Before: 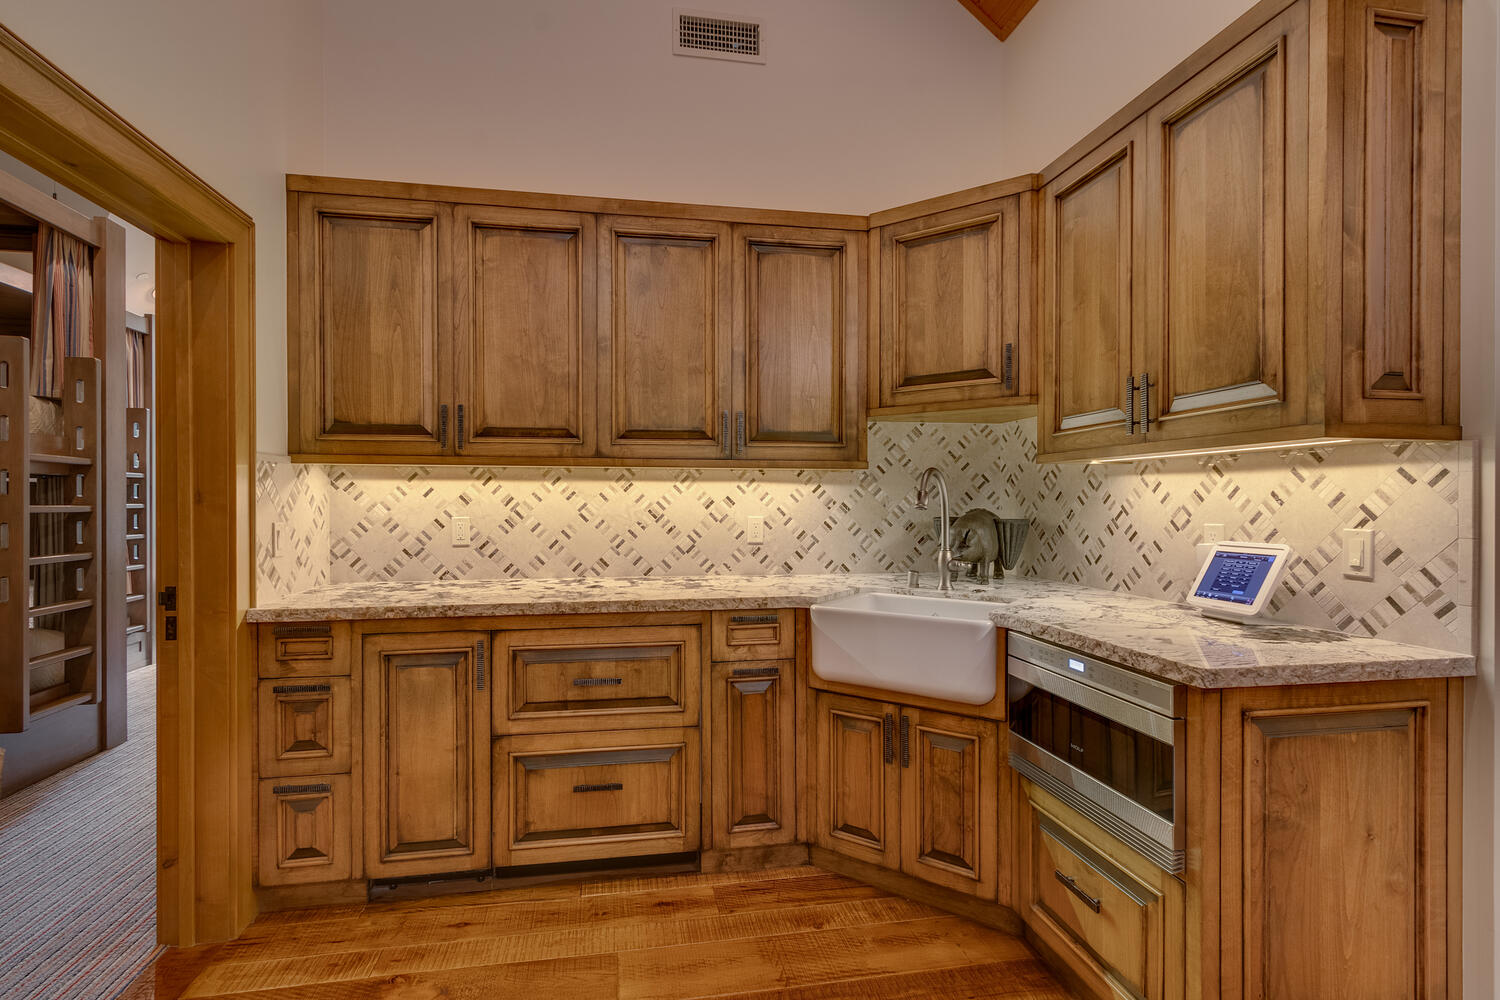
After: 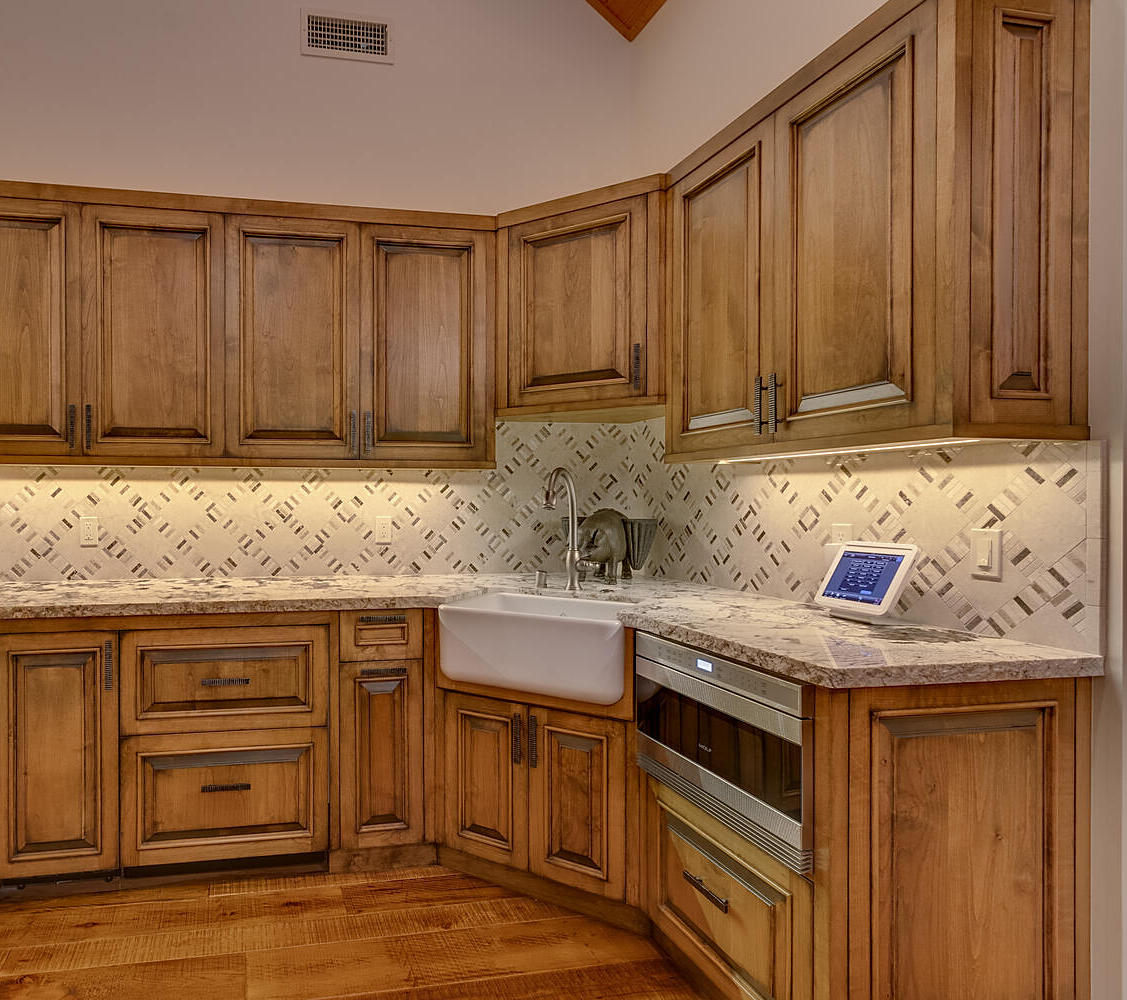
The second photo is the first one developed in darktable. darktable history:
sharpen: radius 1.83, amount 0.403, threshold 1.454
crop and rotate: left 24.864%
